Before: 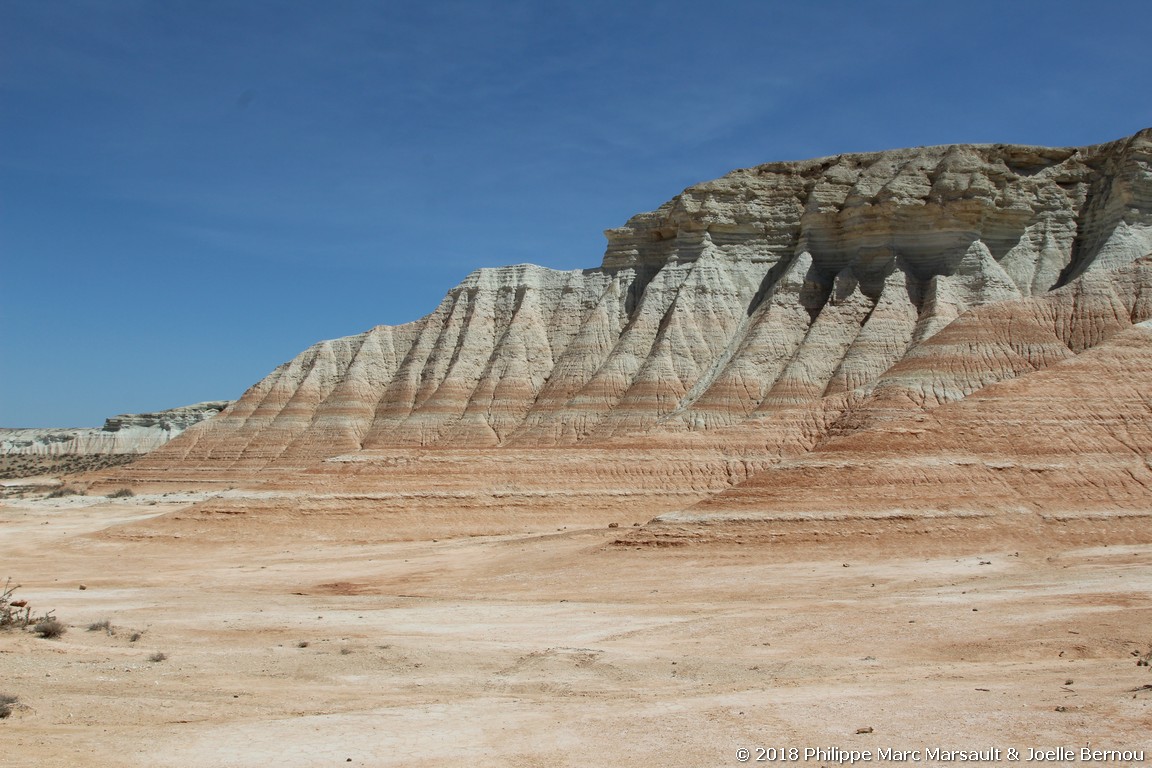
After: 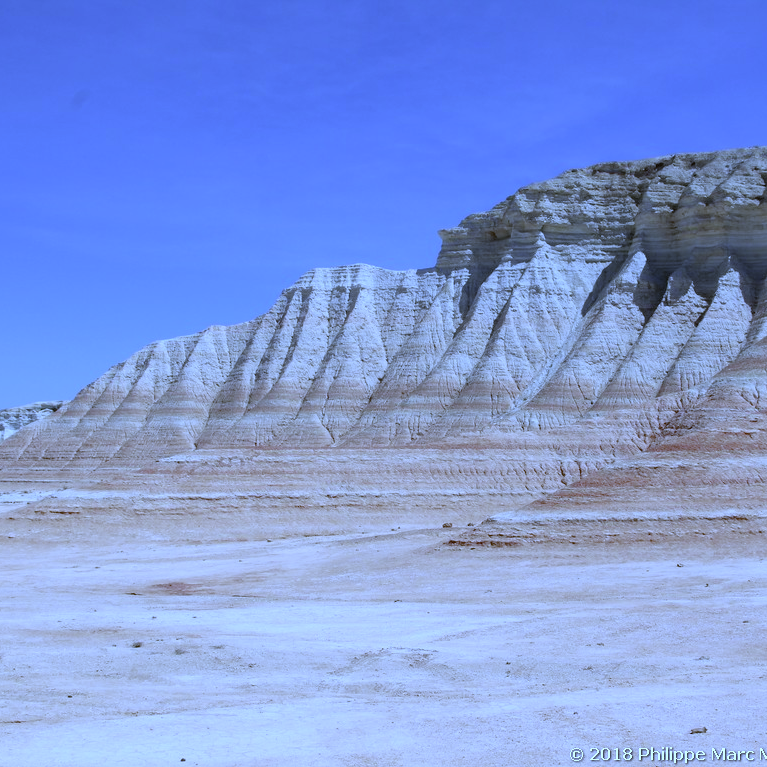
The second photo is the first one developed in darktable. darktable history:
color zones: curves: ch0 [(0, 0.48) (0.209, 0.398) (0.305, 0.332) (0.429, 0.493) (0.571, 0.5) (0.714, 0.5) (0.857, 0.5) (1, 0.48)]; ch1 [(0, 0.633) (0.143, 0.586) (0.286, 0.489) (0.429, 0.448) (0.571, 0.31) (0.714, 0.335) (0.857, 0.492) (1, 0.633)]; ch2 [(0, 0.448) (0.143, 0.498) (0.286, 0.5) (0.429, 0.5) (0.571, 0.5) (0.714, 0.5) (0.857, 0.5) (1, 0.448)]
contrast brightness saturation: brightness 0.09, saturation 0.19
crop and rotate: left 14.436%, right 18.898%
white balance: red 0.766, blue 1.537
